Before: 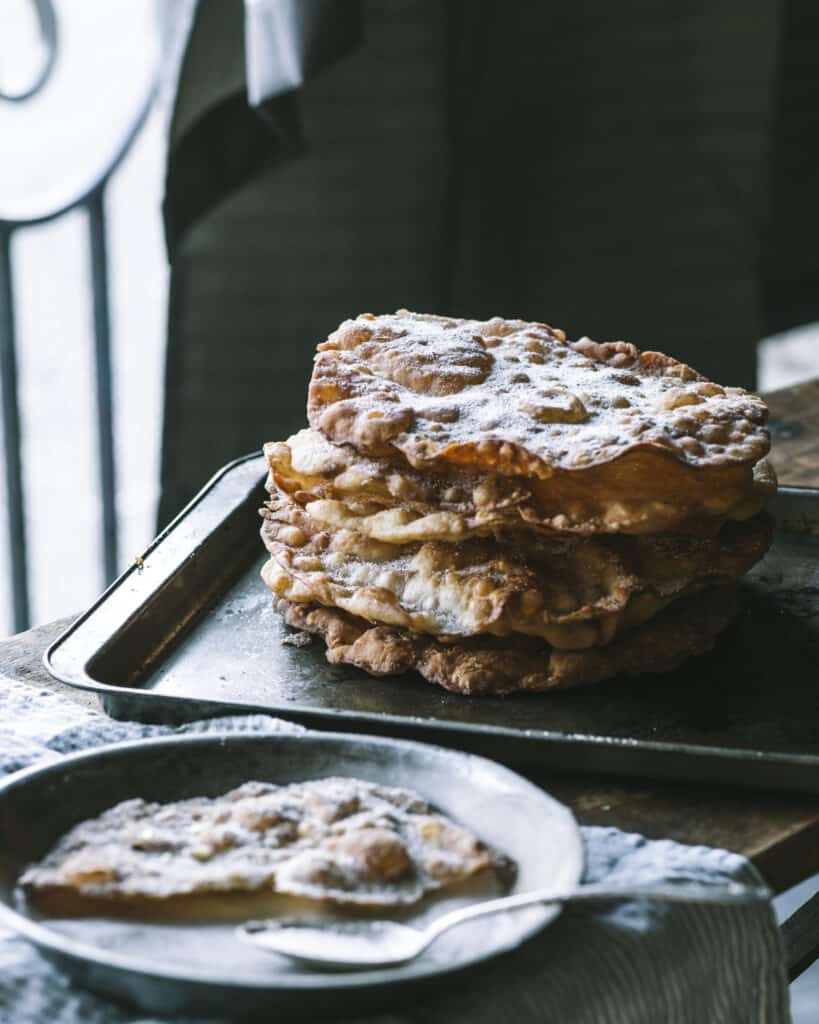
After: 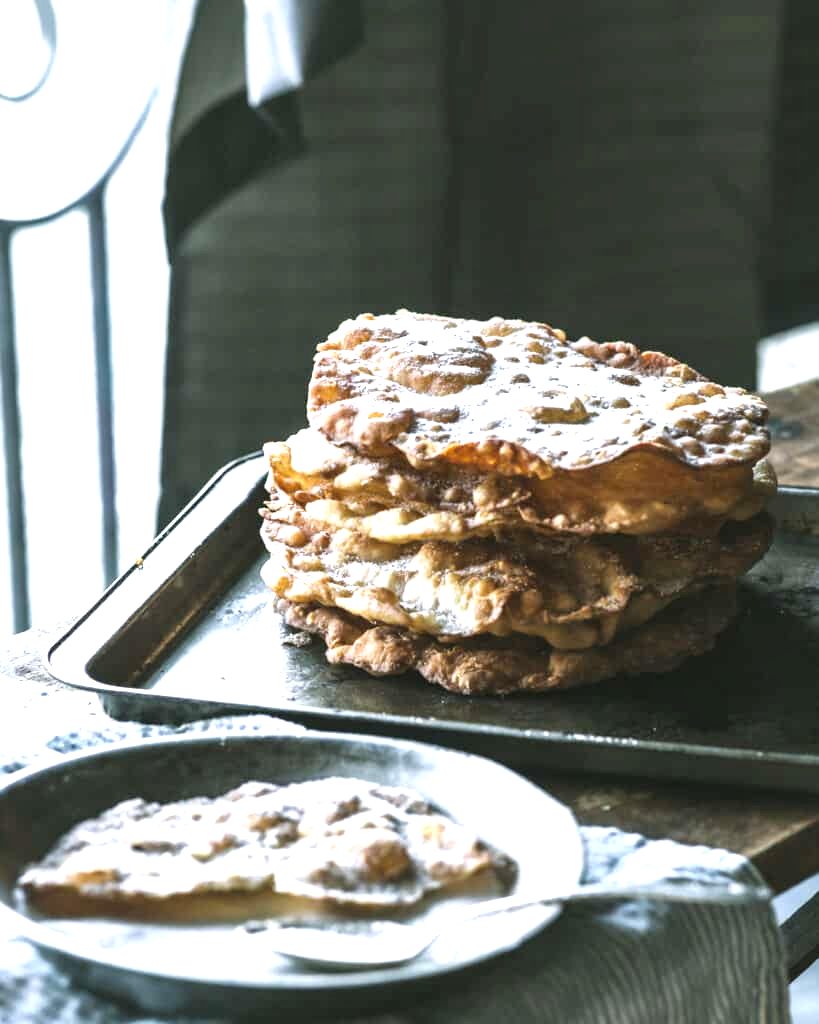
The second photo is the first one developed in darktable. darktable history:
local contrast: mode bilateral grid, contrast 20, coarseness 50, detail 130%, midtone range 0.2
exposure: black level correction 0, exposure 1 EV, compensate highlight preservation false
